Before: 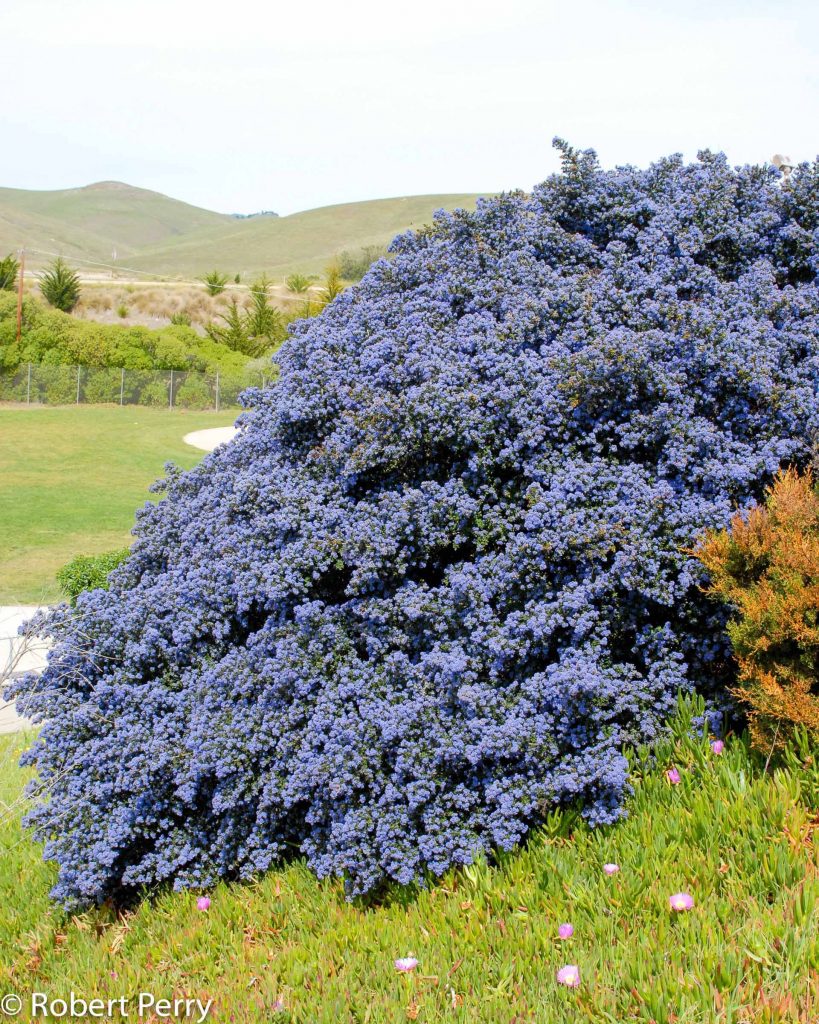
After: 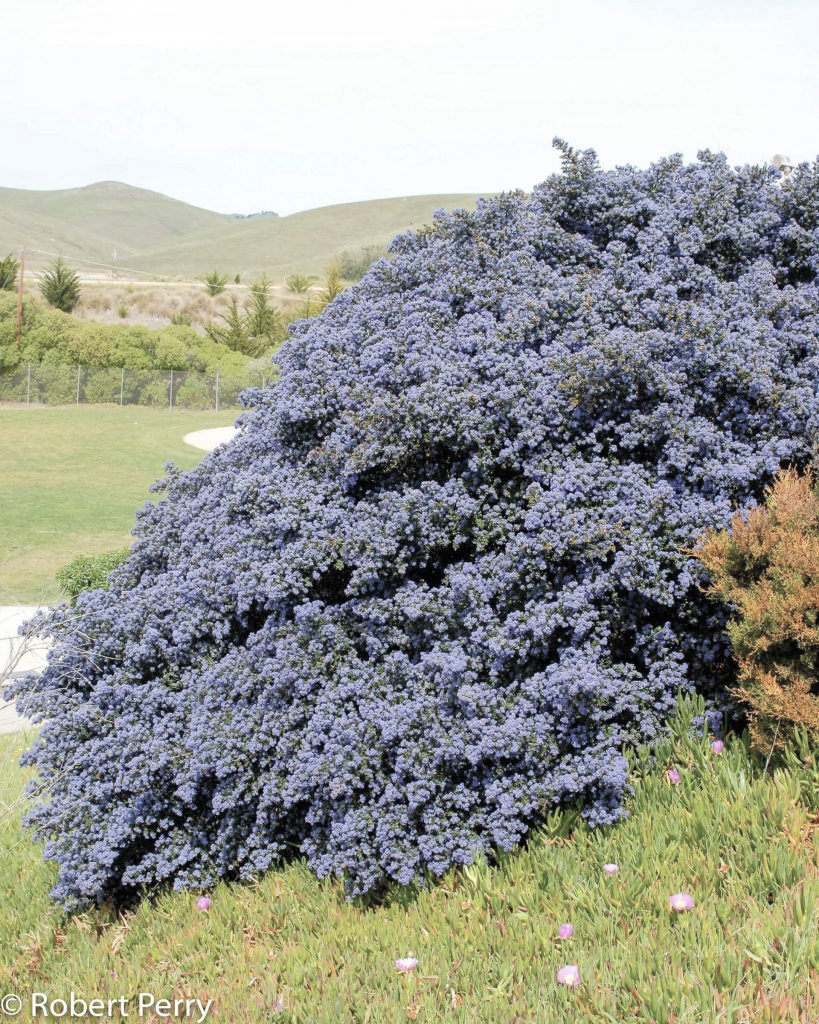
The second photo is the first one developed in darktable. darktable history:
color correction: highlights b* 0.035, saturation 0.509
contrast brightness saturation: brightness 0.091, saturation 0.194
